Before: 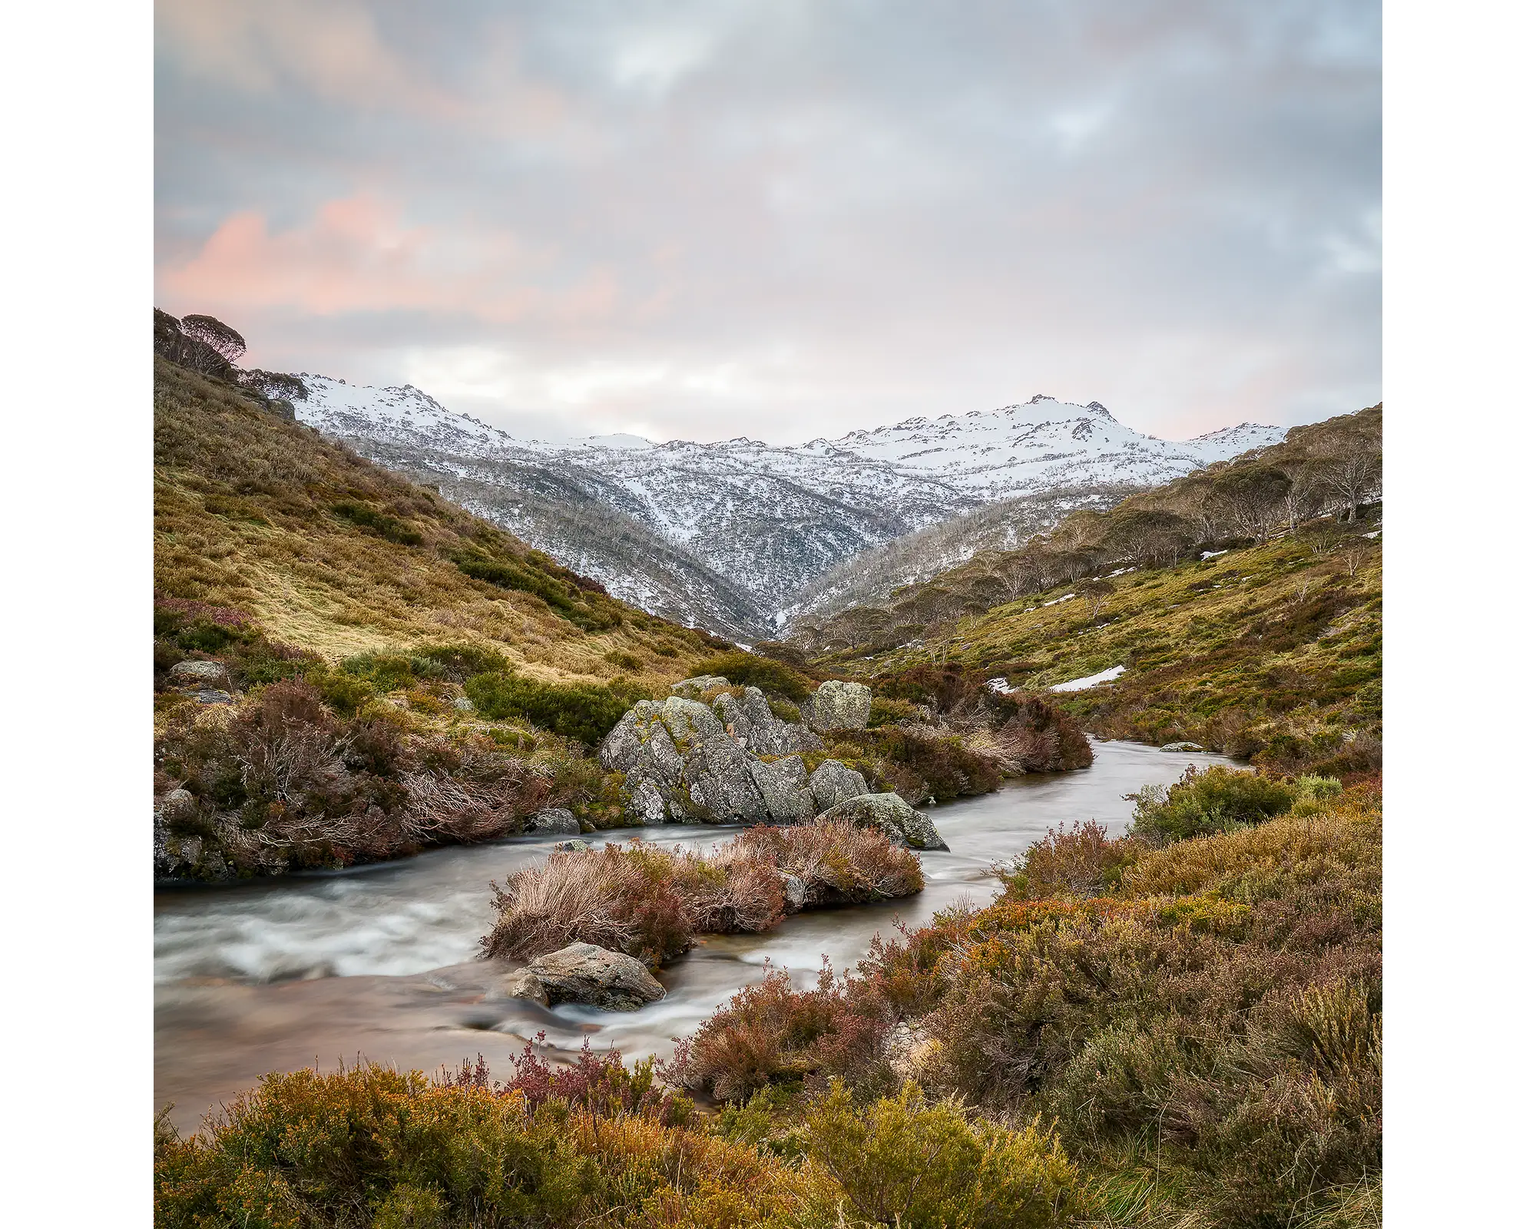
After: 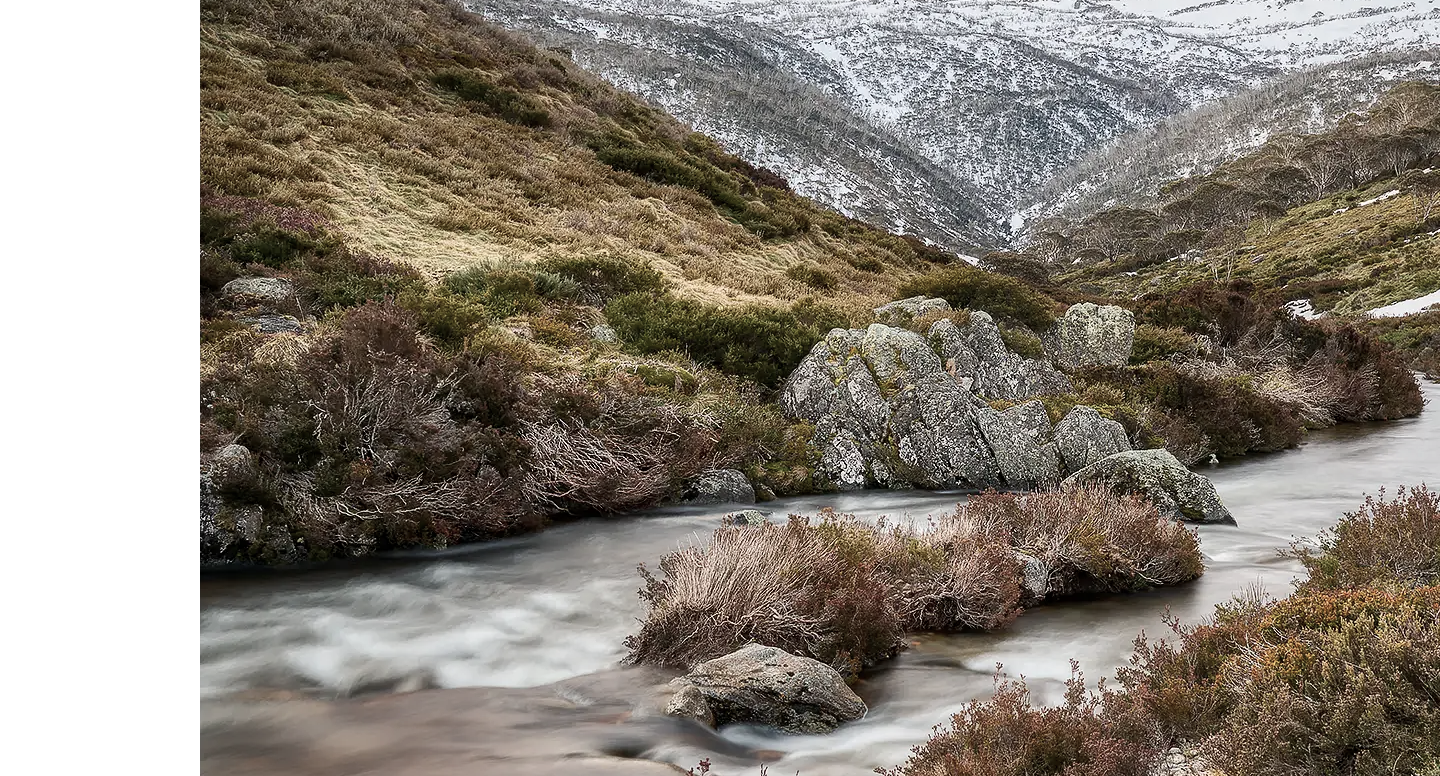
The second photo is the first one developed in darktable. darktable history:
crop: top 36.498%, right 27.964%, bottom 14.995%
contrast brightness saturation: contrast 0.1, saturation -0.36
